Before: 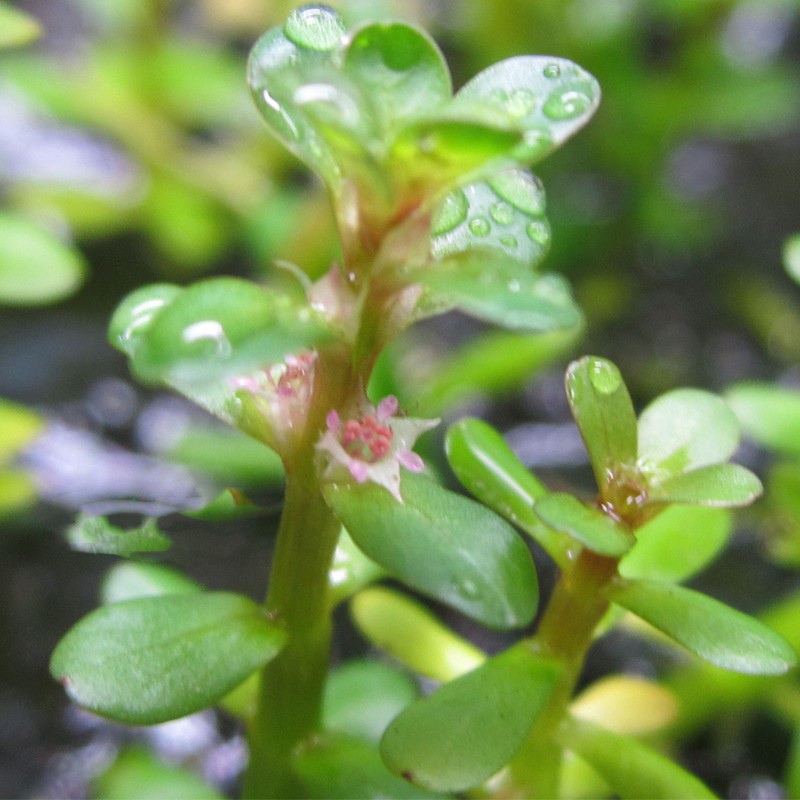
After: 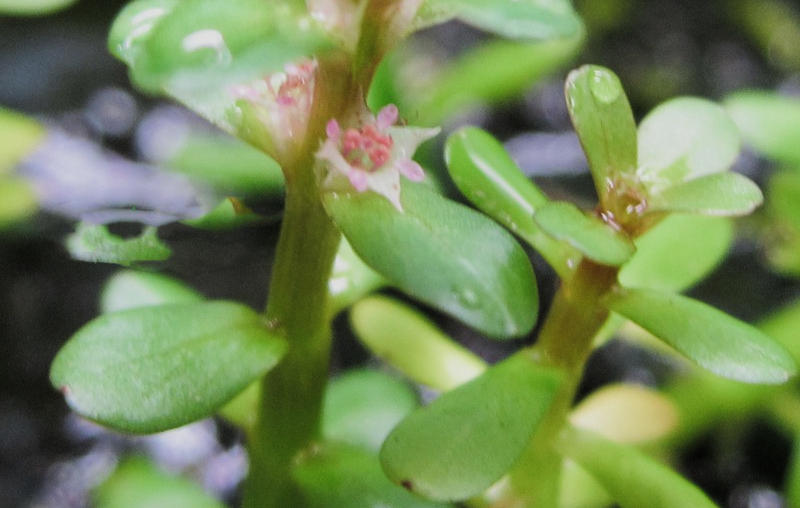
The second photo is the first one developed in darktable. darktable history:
exposure: compensate exposure bias true, compensate highlight preservation false
filmic rgb: black relative exposure -7.65 EV, white relative exposure 4.56 EV, threshold 5.94 EV, hardness 3.61, contrast 0.992, add noise in highlights 0.001, color science v3 (2019), use custom middle-gray values true, contrast in highlights soft, enable highlight reconstruction true
tone equalizer: -8 EV -0.403 EV, -7 EV -0.393 EV, -6 EV -0.354 EV, -5 EV -0.252 EV, -3 EV 0.232 EV, -2 EV 0.325 EV, -1 EV 0.391 EV, +0 EV 0.394 EV, edges refinement/feathering 500, mask exposure compensation -1.57 EV, preserve details no
crop and rotate: top 36.381%
